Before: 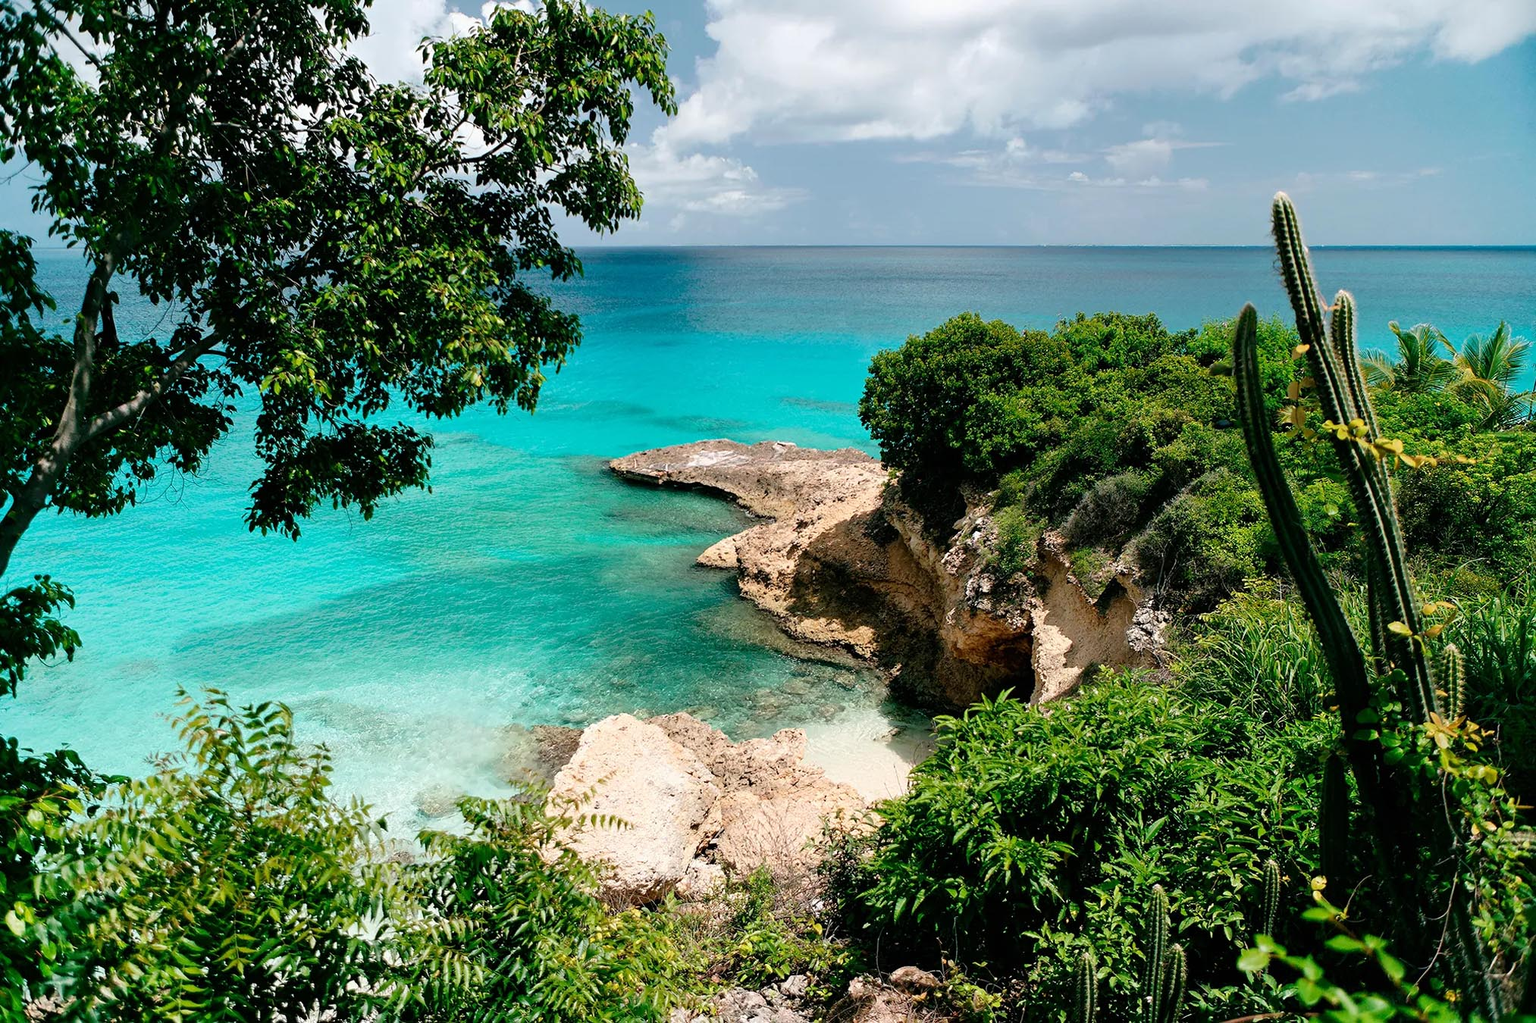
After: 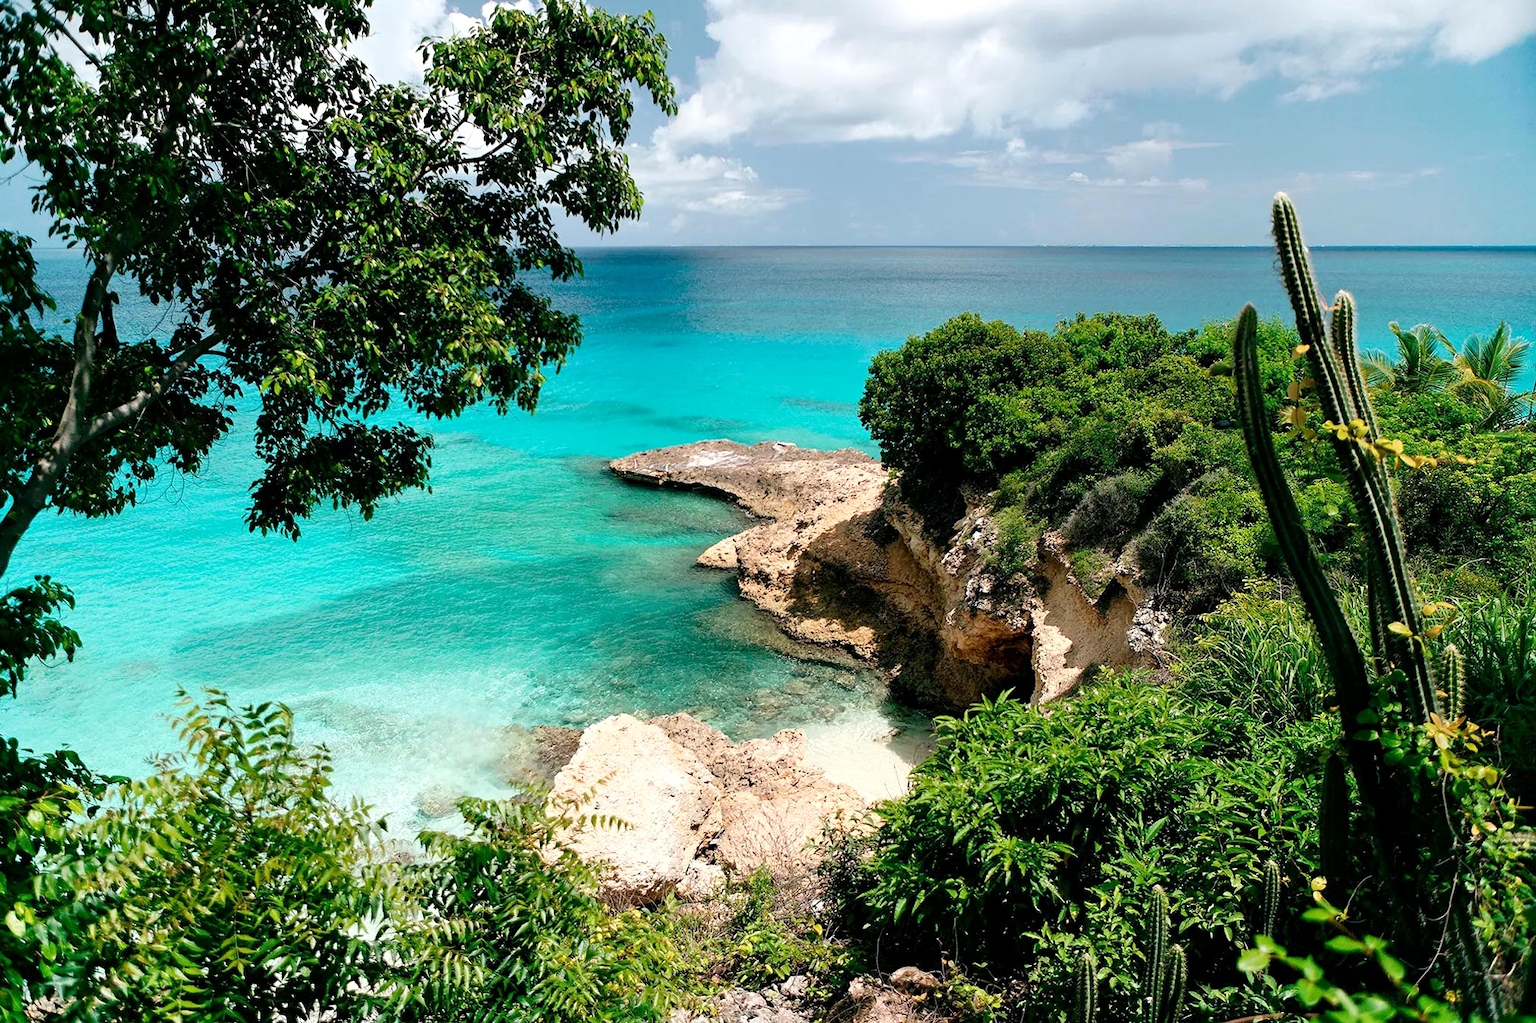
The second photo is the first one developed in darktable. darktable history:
color balance rgb: on, module defaults
exposure: black level correction 0.001, exposure 0.191 EV, compensate highlight preservation false
